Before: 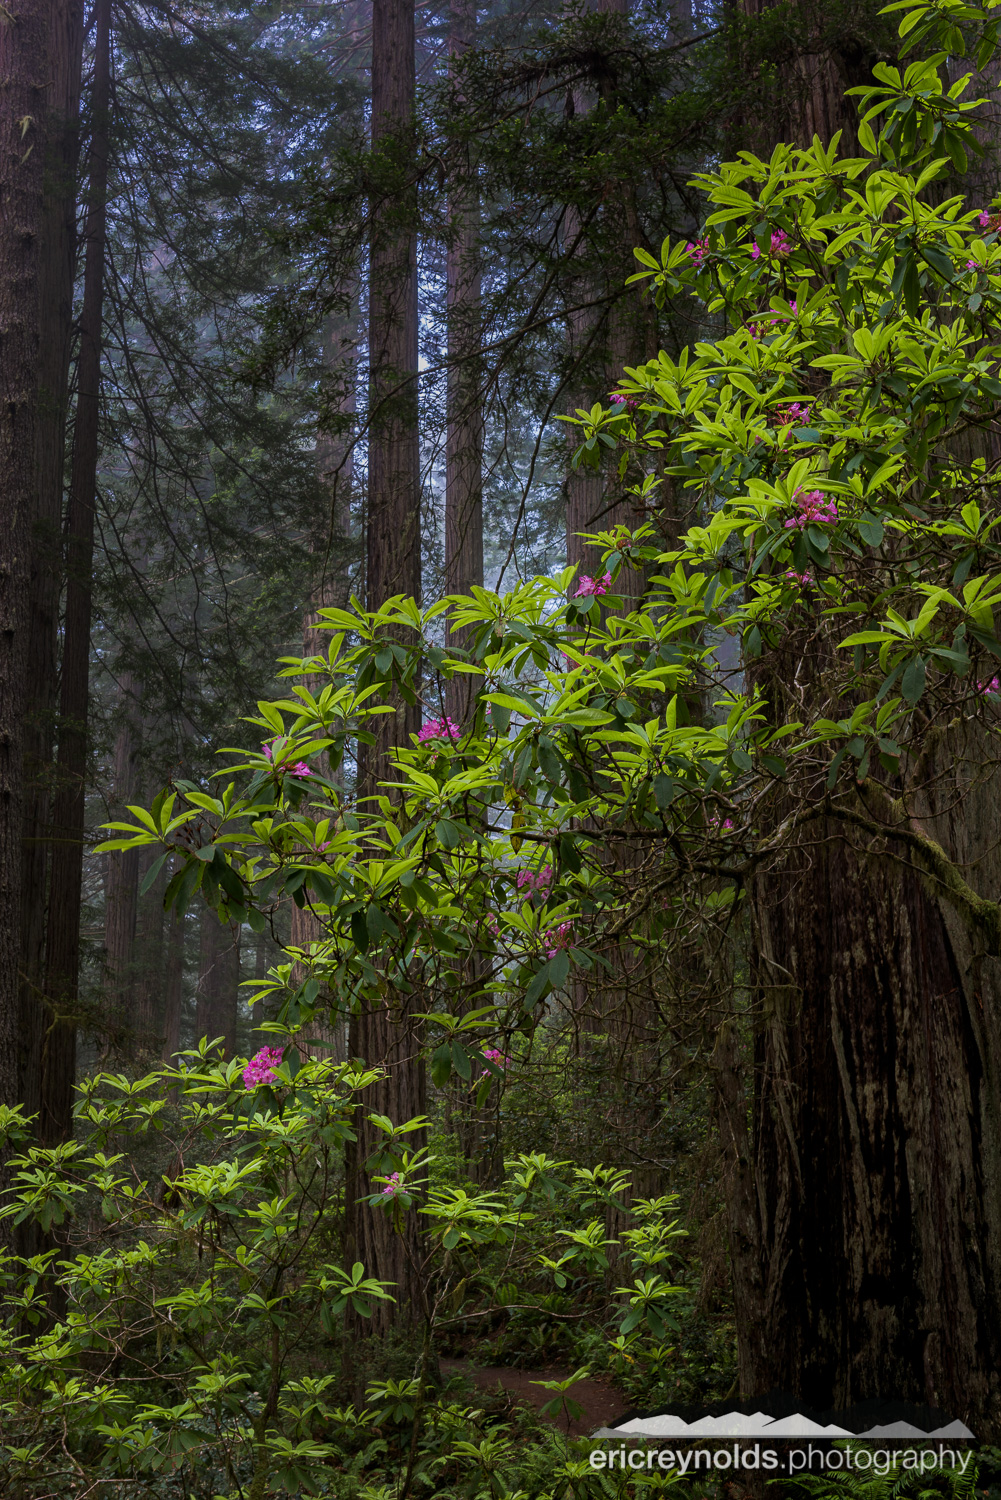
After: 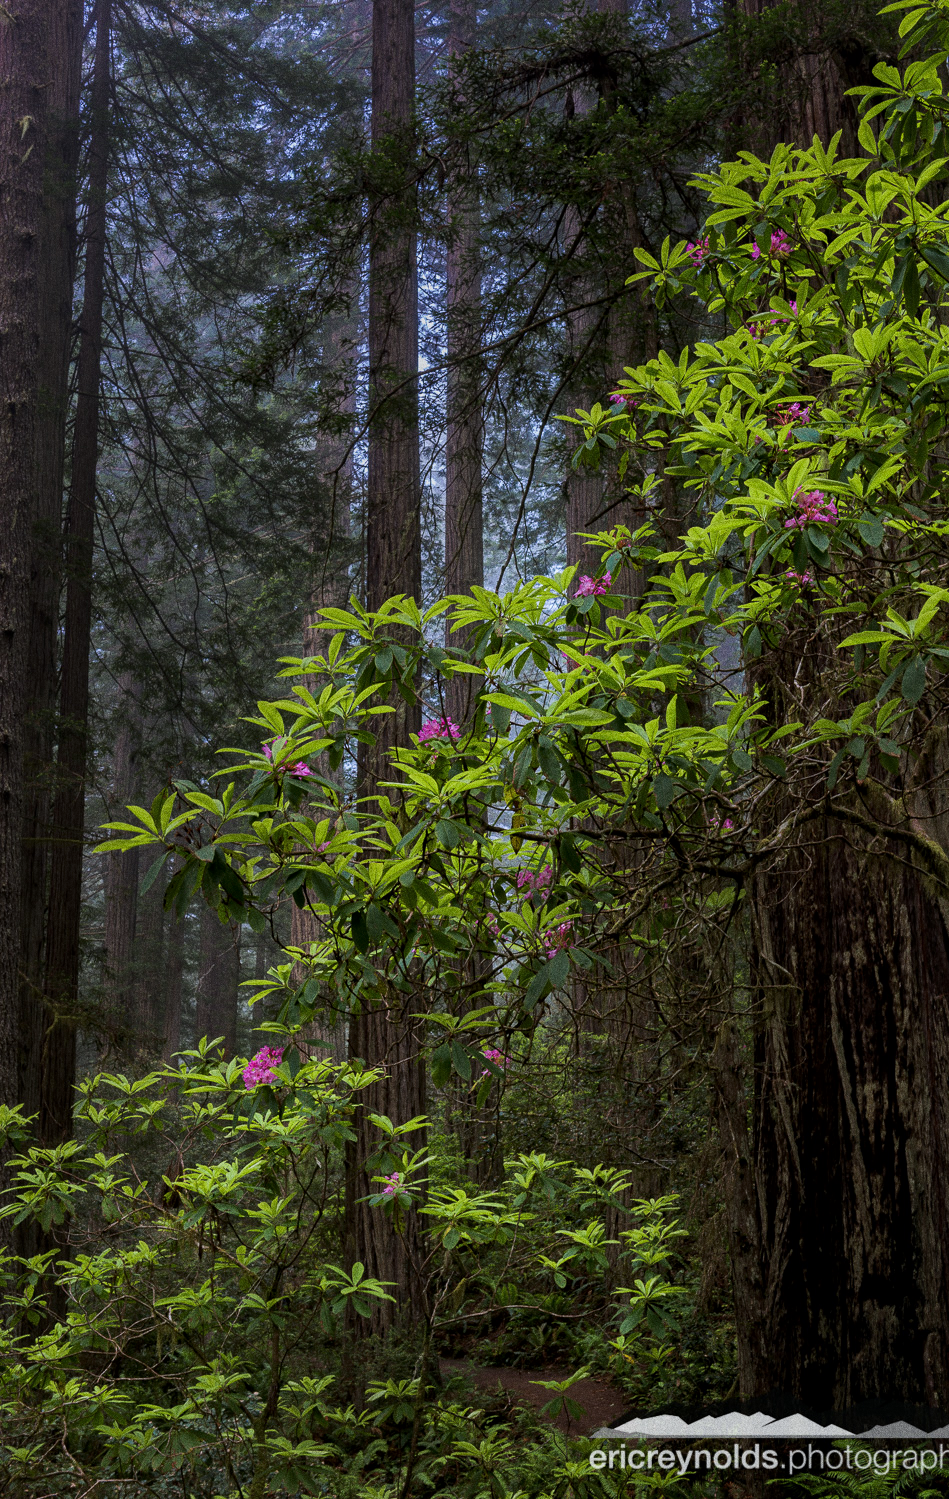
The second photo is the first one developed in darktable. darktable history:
grain: coarseness 0.09 ISO, strength 40%
crop and rotate: right 5.167%
white balance: red 0.982, blue 1.018
local contrast: mode bilateral grid, contrast 20, coarseness 50, detail 120%, midtone range 0.2
